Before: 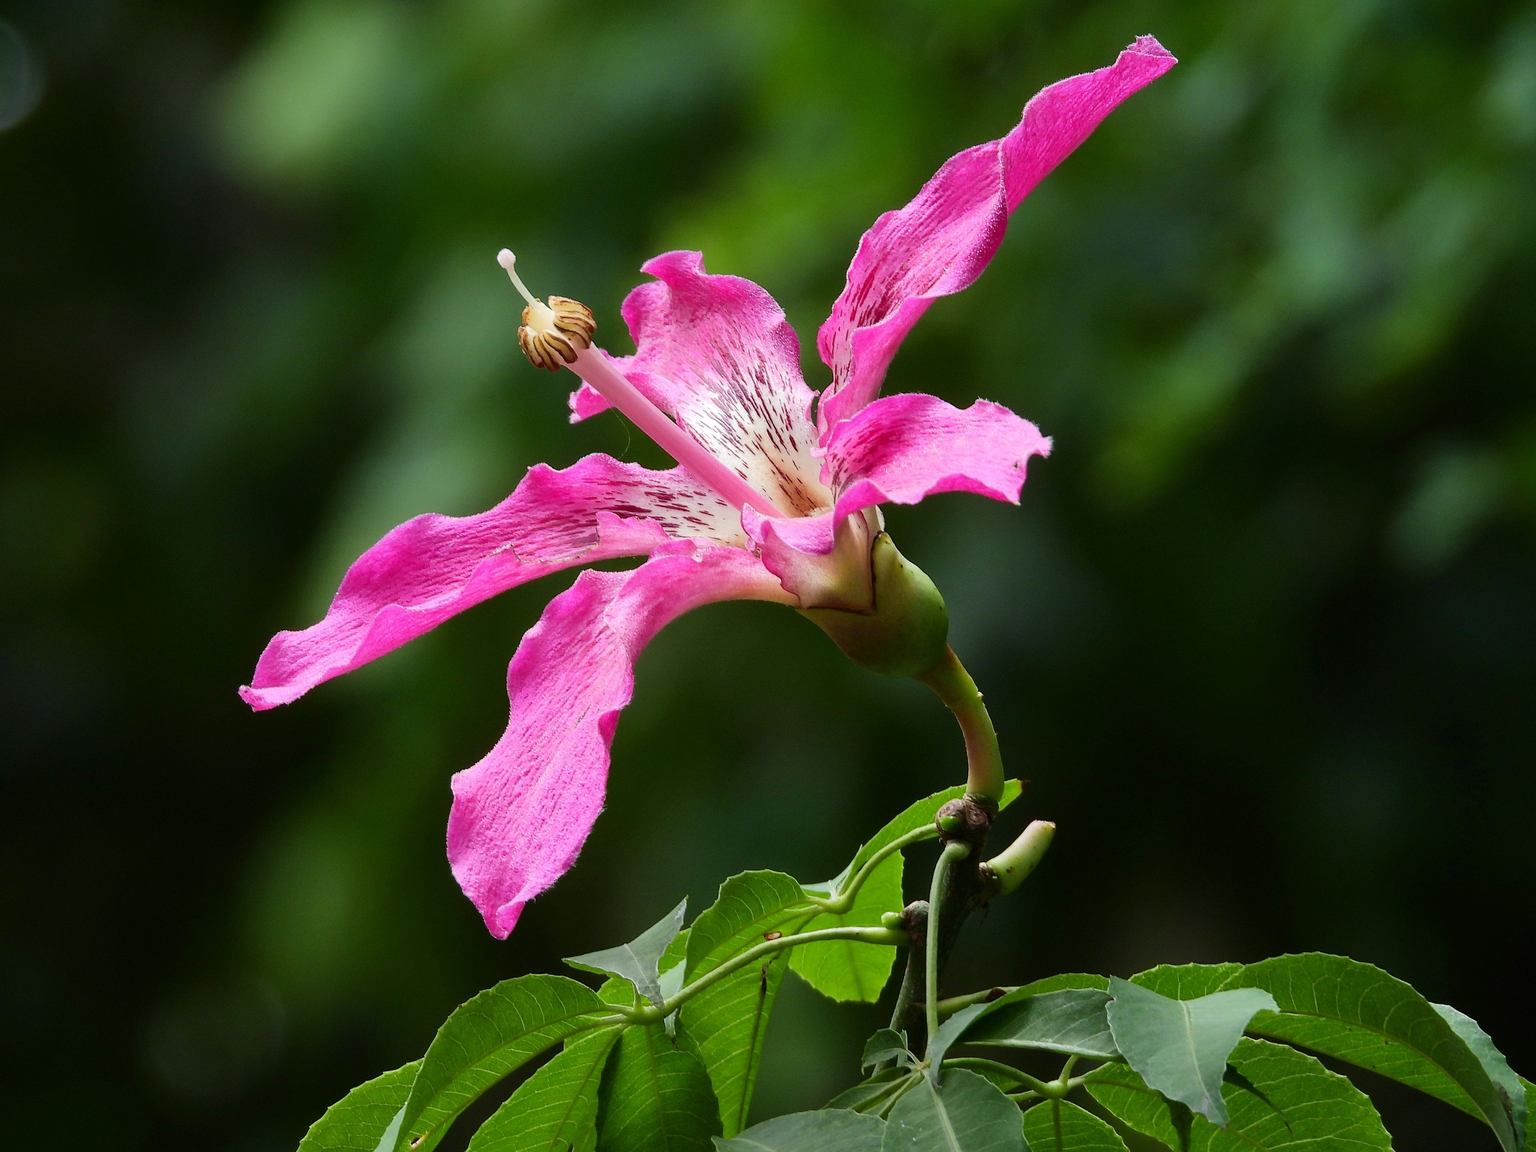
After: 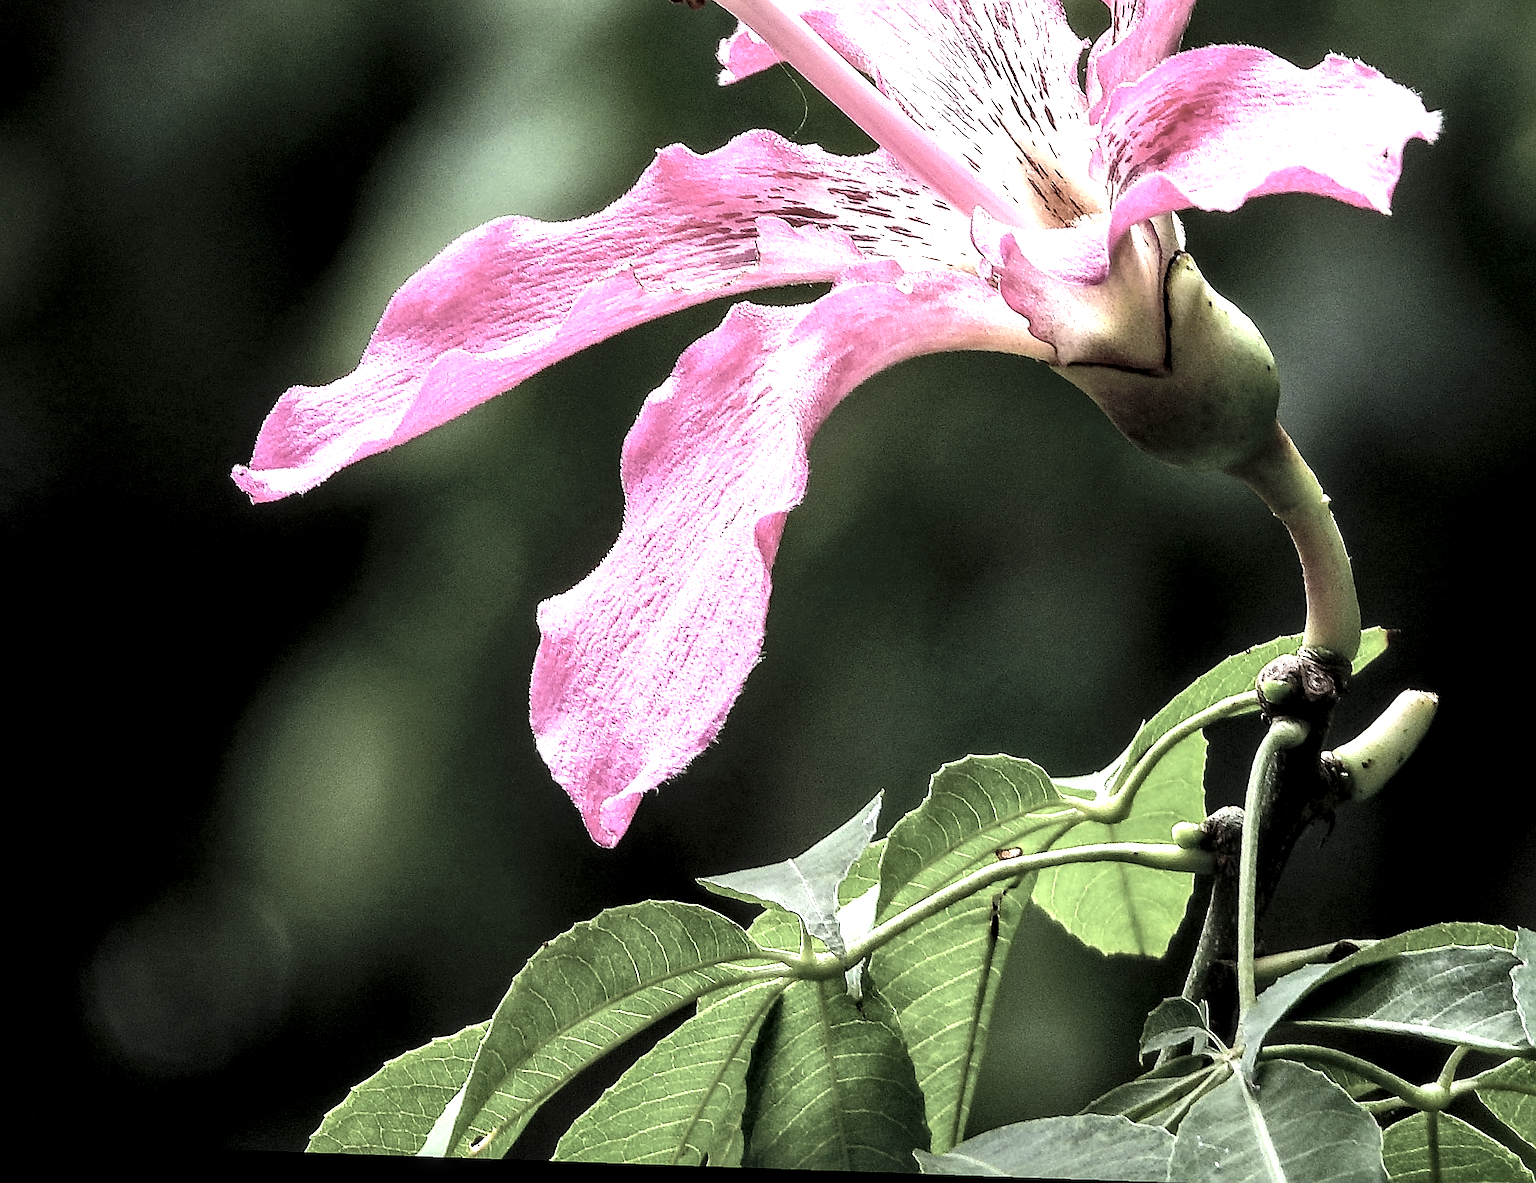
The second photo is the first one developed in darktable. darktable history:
tone equalizer: -8 EV -1.08 EV, -7 EV -1.01 EV, -6 EV -0.867 EV, -5 EV -0.578 EV, -3 EV 0.578 EV, -2 EV 0.867 EV, -1 EV 1.01 EV, +0 EV 1.08 EV, edges refinement/feathering 500, mask exposure compensation -1.57 EV, preserve details no
crop and rotate: angle -0.82°, left 3.85%, top 31.828%, right 27.992%
exposure: black level correction 0.005, exposure 0.286 EV, compensate highlight preservation false
contrast brightness saturation: brightness 0.18, saturation -0.5
local contrast: detail 160%
rotate and perspective: lens shift (horizontal) -0.055, automatic cropping off
sharpen: radius 1.4, amount 1.25, threshold 0.7
